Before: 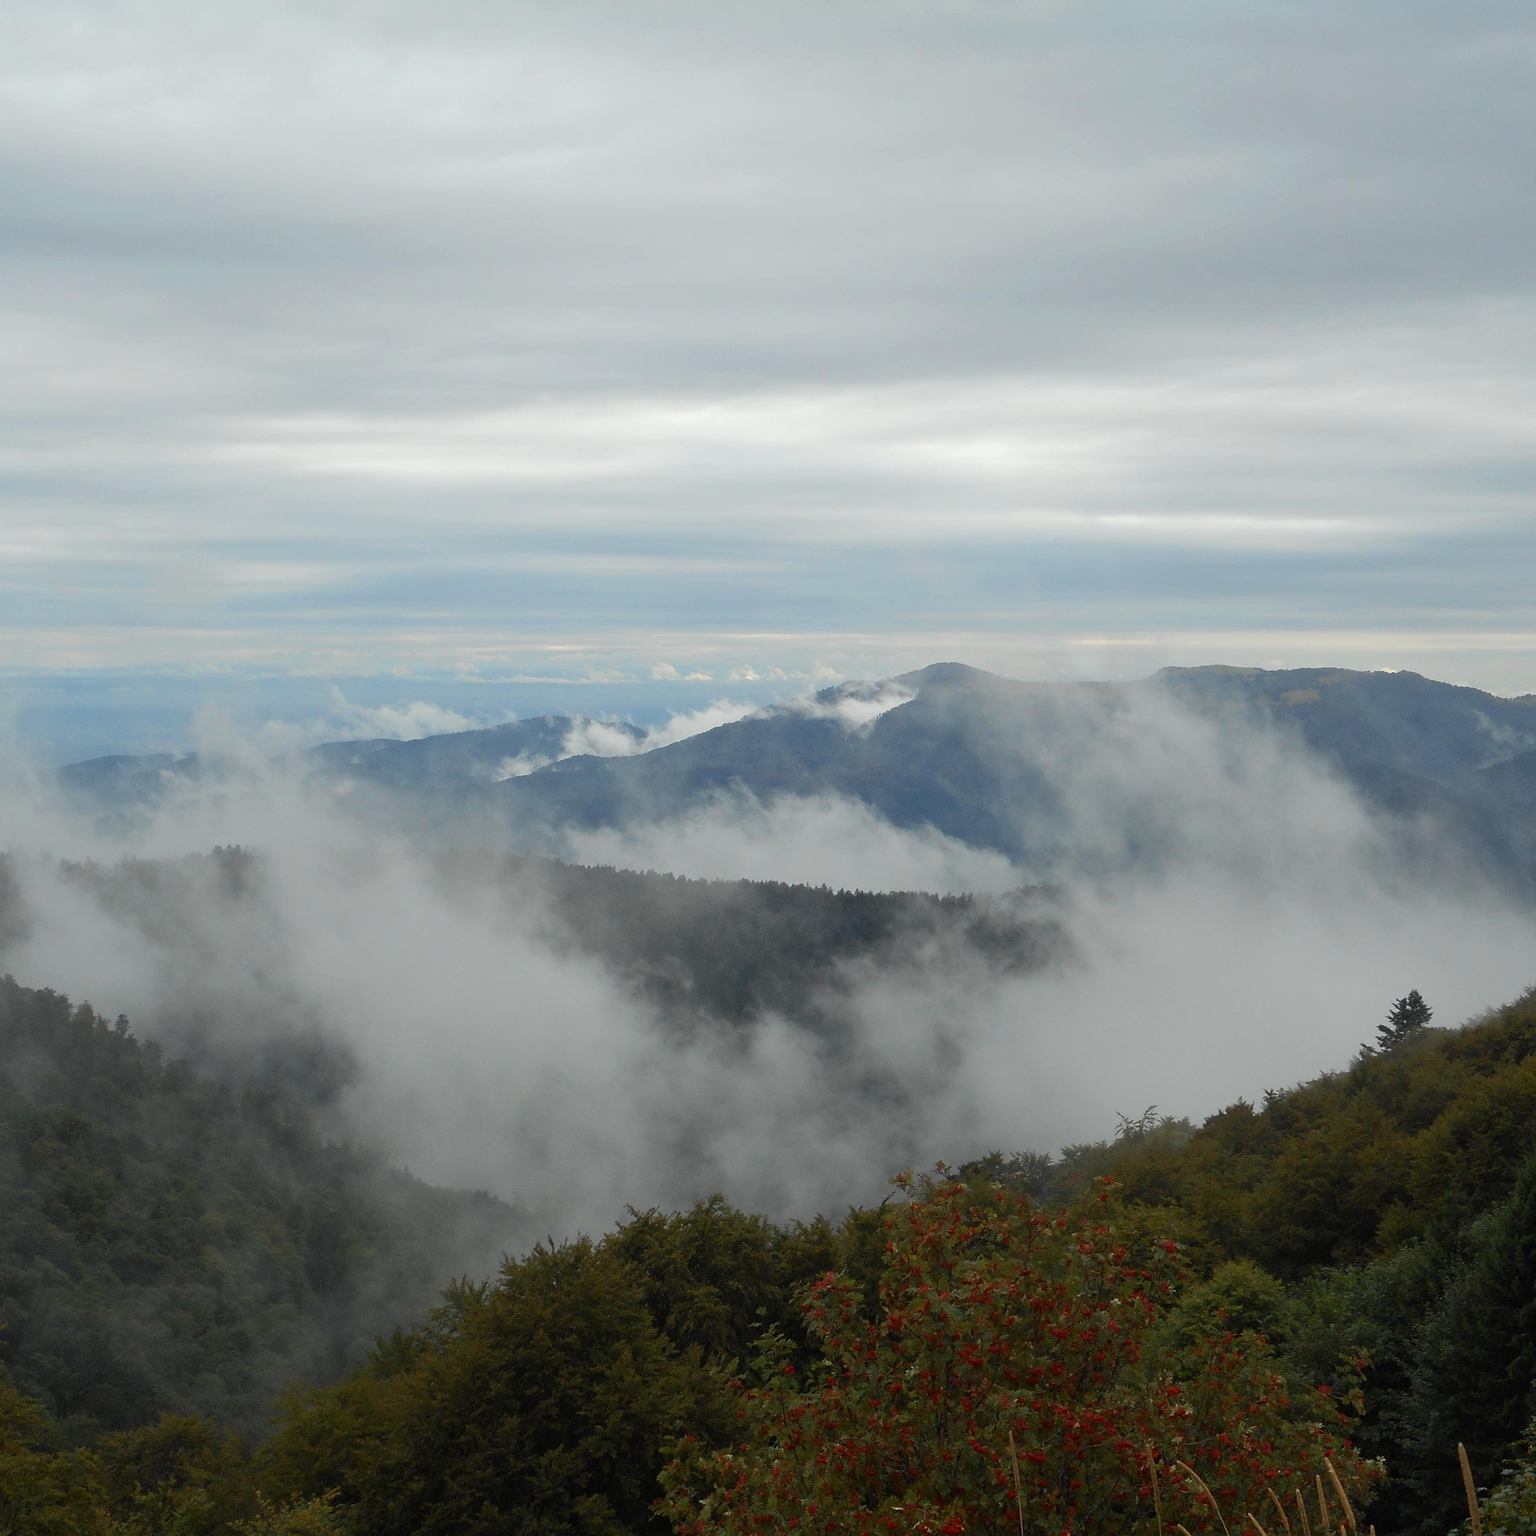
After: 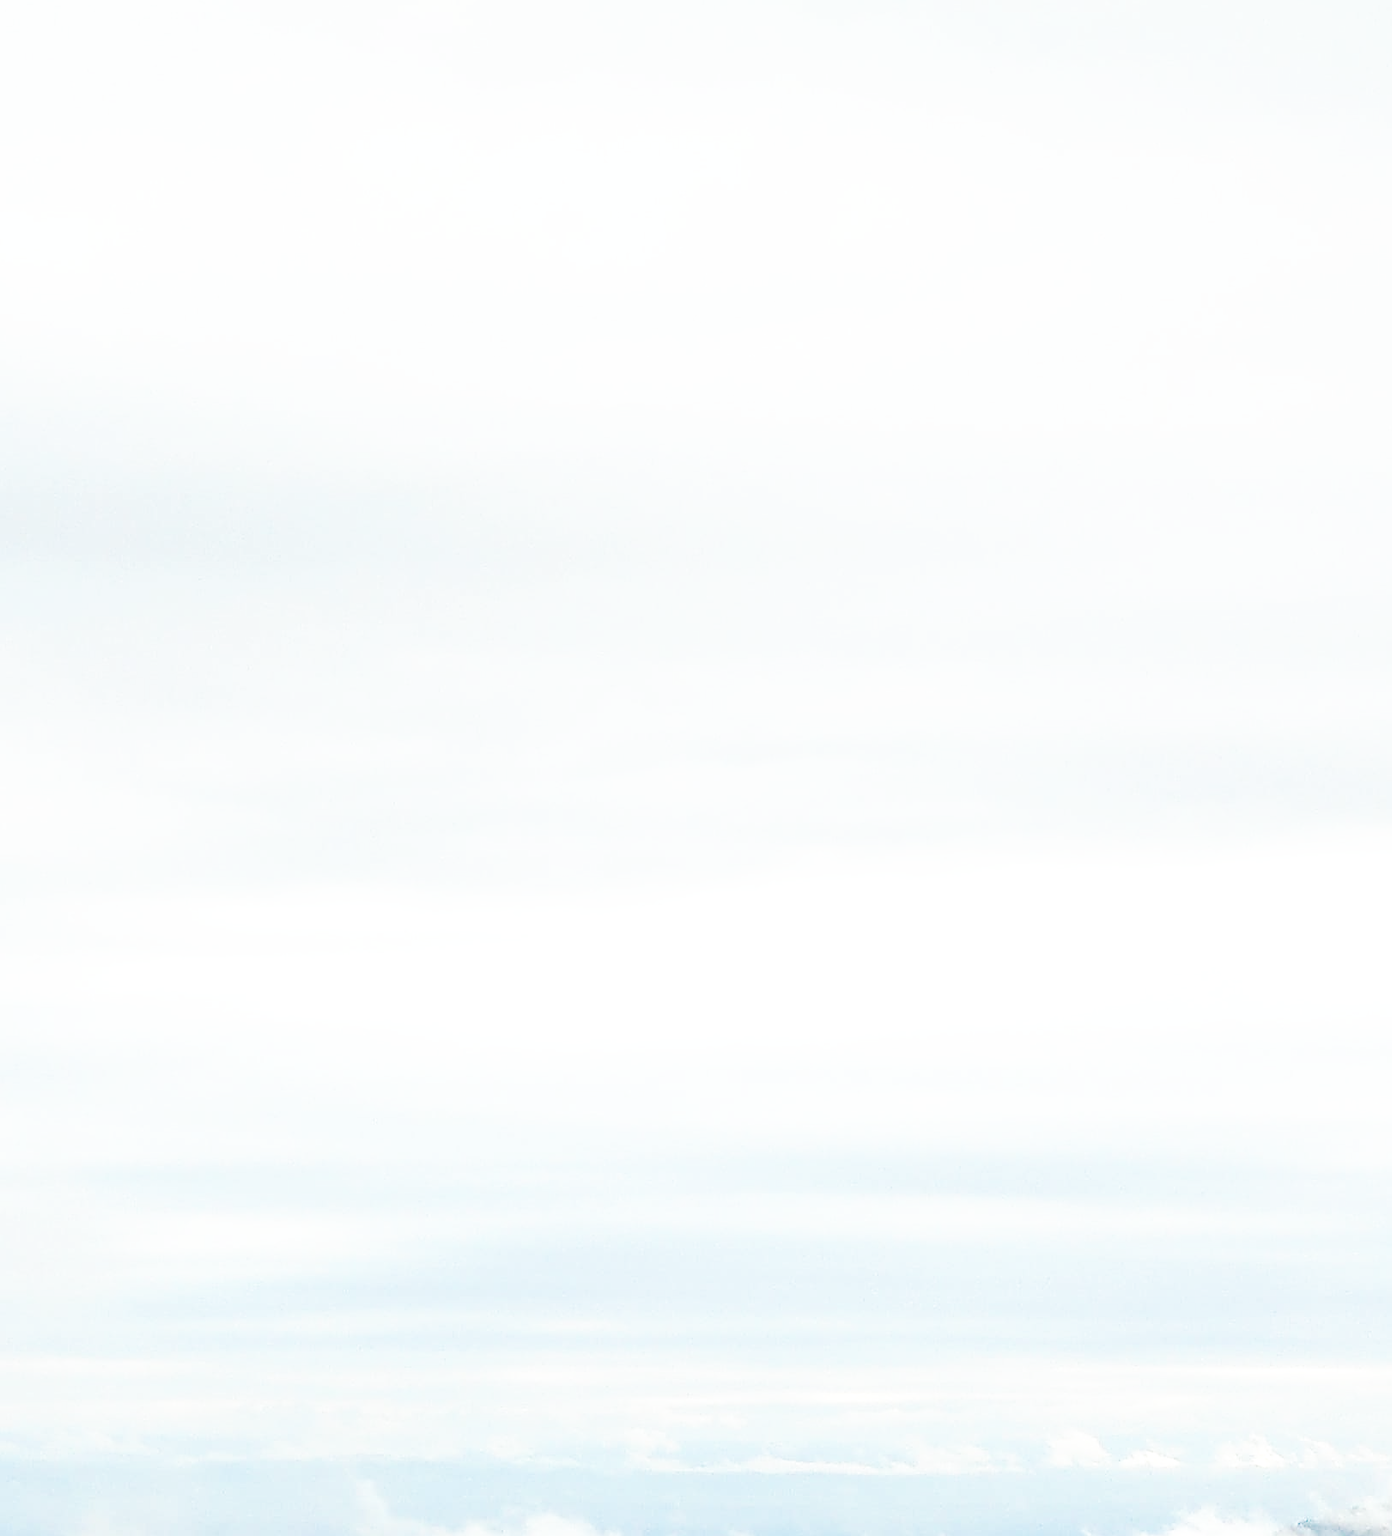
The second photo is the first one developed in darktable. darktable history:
sharpen: on, module defaults
base curve: curves: ch0 [(0, 0.015) (0.085, 0.116) (0.134, 0.298) (0.19, 0.545) (0.296, 0.764) (0.599, 0.982) (1, 1)], preserve colors none
crop and rotate: left 10.817%, top 0.062%, right 47.194%, bottom 53.626%
local contrast: on, module defaults
